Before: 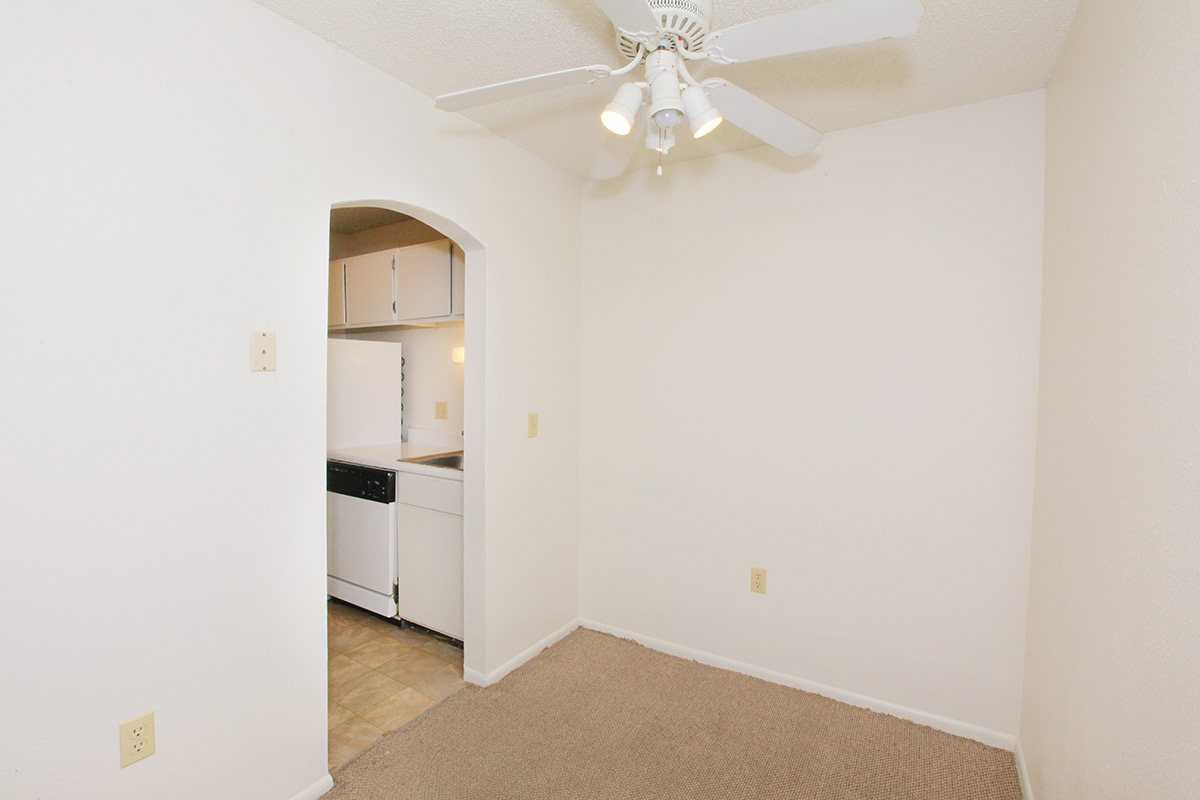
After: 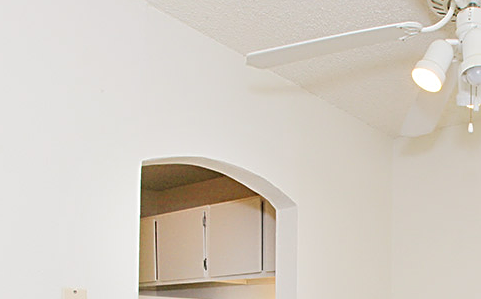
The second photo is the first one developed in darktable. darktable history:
crop: left 15.752%, top 5.424%, right 44.093%, bottom 57.181%
sharpen: radius 2.579, amount 0.7
